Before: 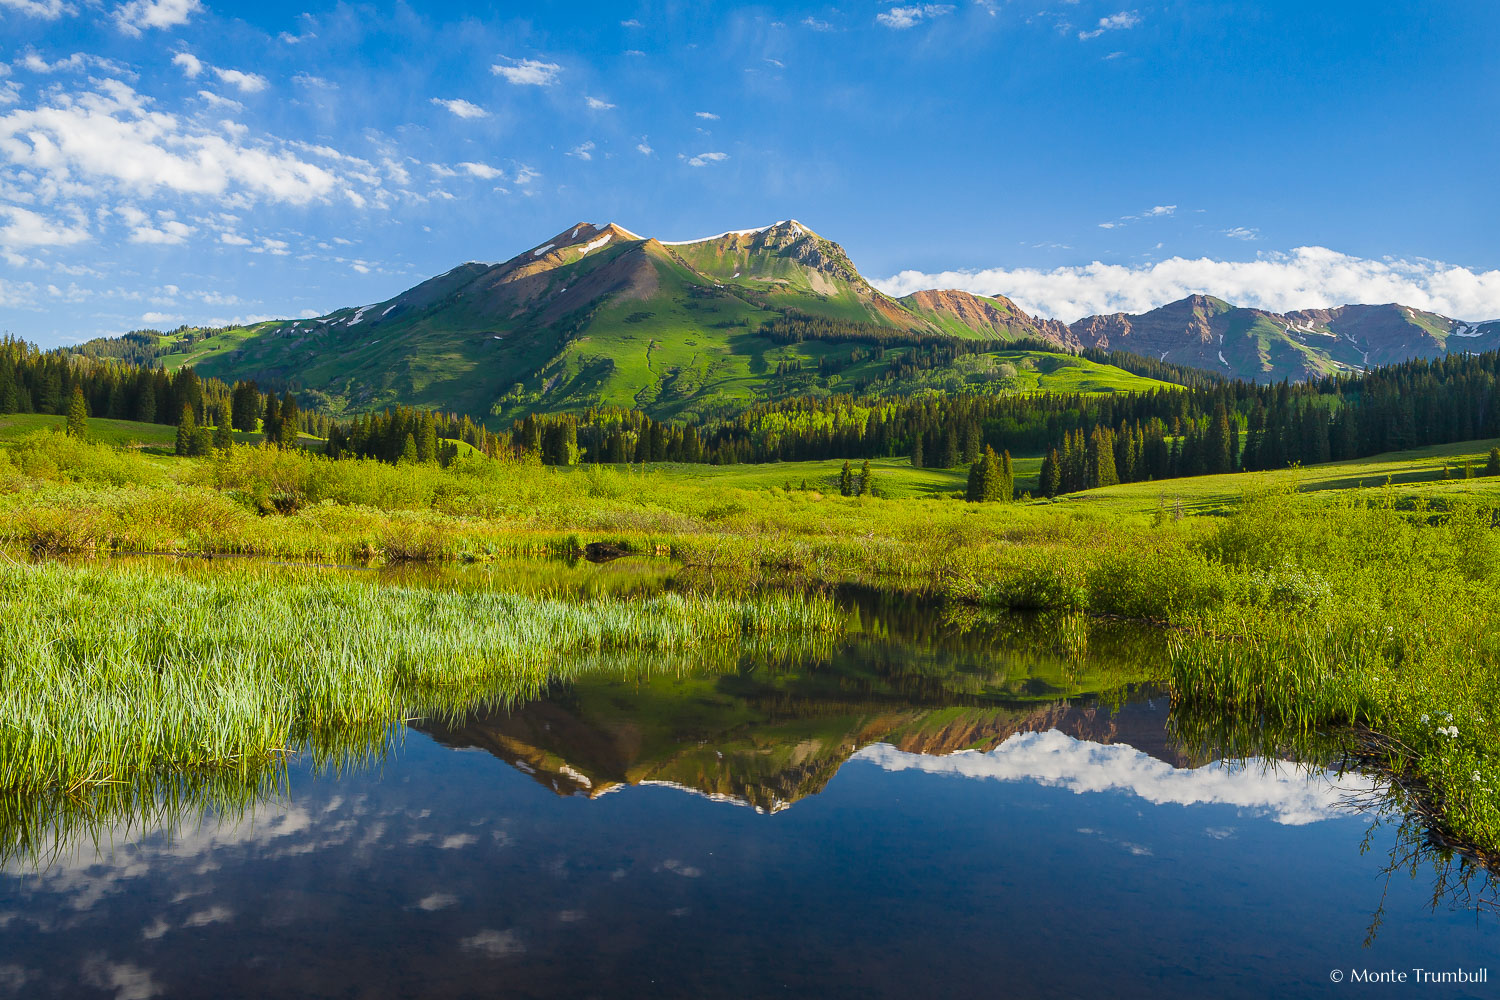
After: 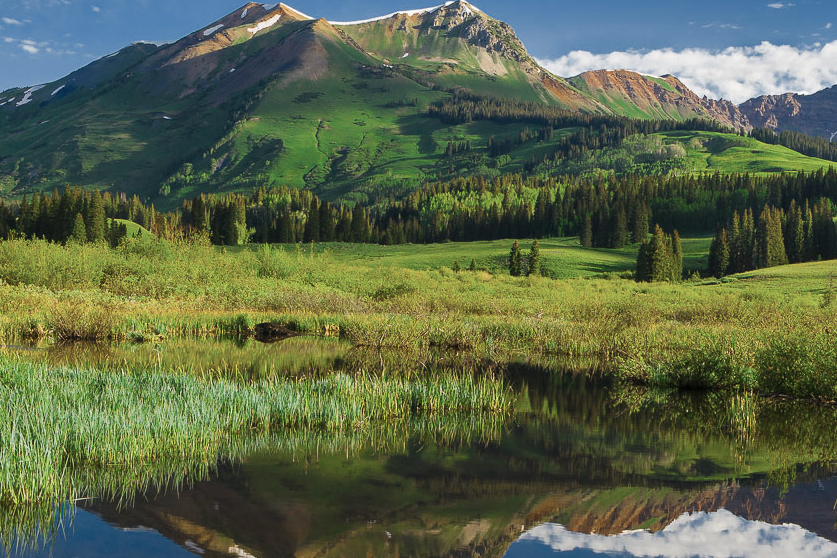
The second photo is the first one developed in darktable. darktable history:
color zones: curves: ch0 [(0, 0.5) (0.125, 0.4) (0.25, 0.5) (0.375, 0.4) (0.5, 0.4) (0.625, 0.35) (0.75, 0.35) (0.875, 0.5)]; ch1 [(0, 0.35) (0.125, 0.45) (0.25, 0.35) (0.375, 0.35) (0.5, 0.35) (0.625, 0.35) (0.75, 0.45) (0.875, 0.35)]; ch2 [(0, 0.6) (0.125, 0.5) (0.25, 0.5) (0.375, 0.6) (0.5, 0.6) (0.625, 0.5) (0.75, 0.5) (0.875, 0.5)]
shadows and highlights: shadows 20.91, highlights -82.73, soften with gaussian
crop and rotate: left 22.13%, top 22.054%, right 22.026%, bottom 22.102%
